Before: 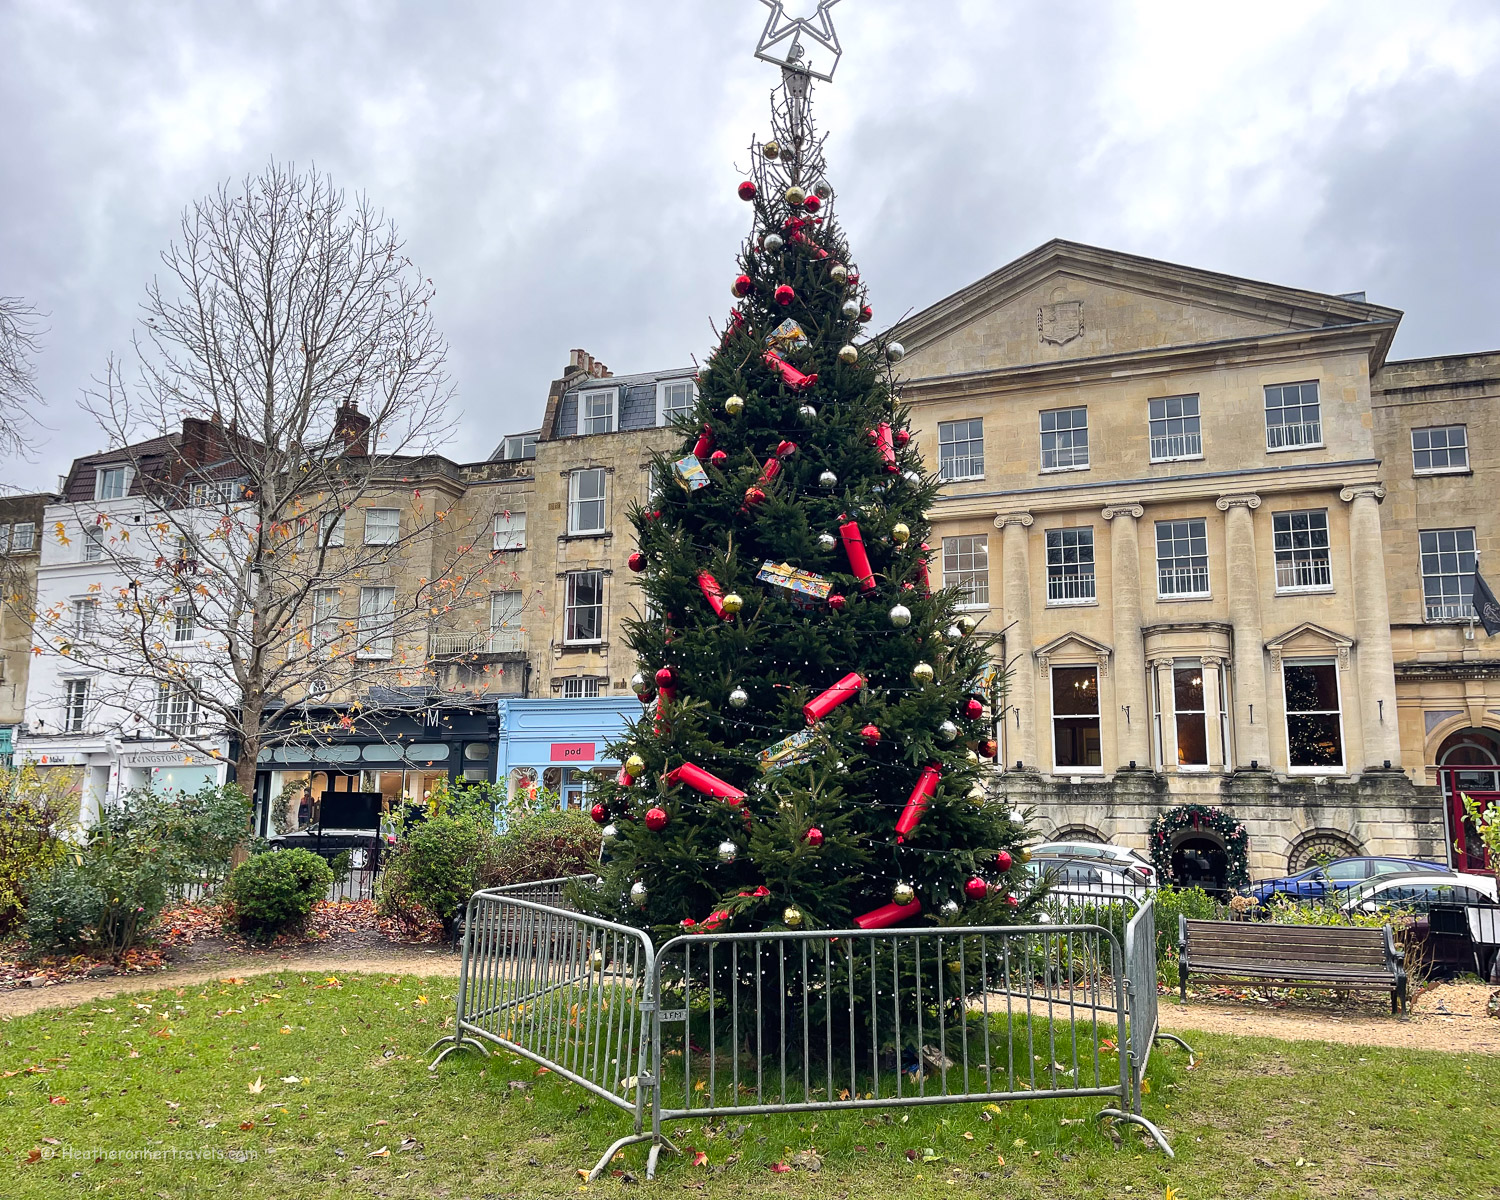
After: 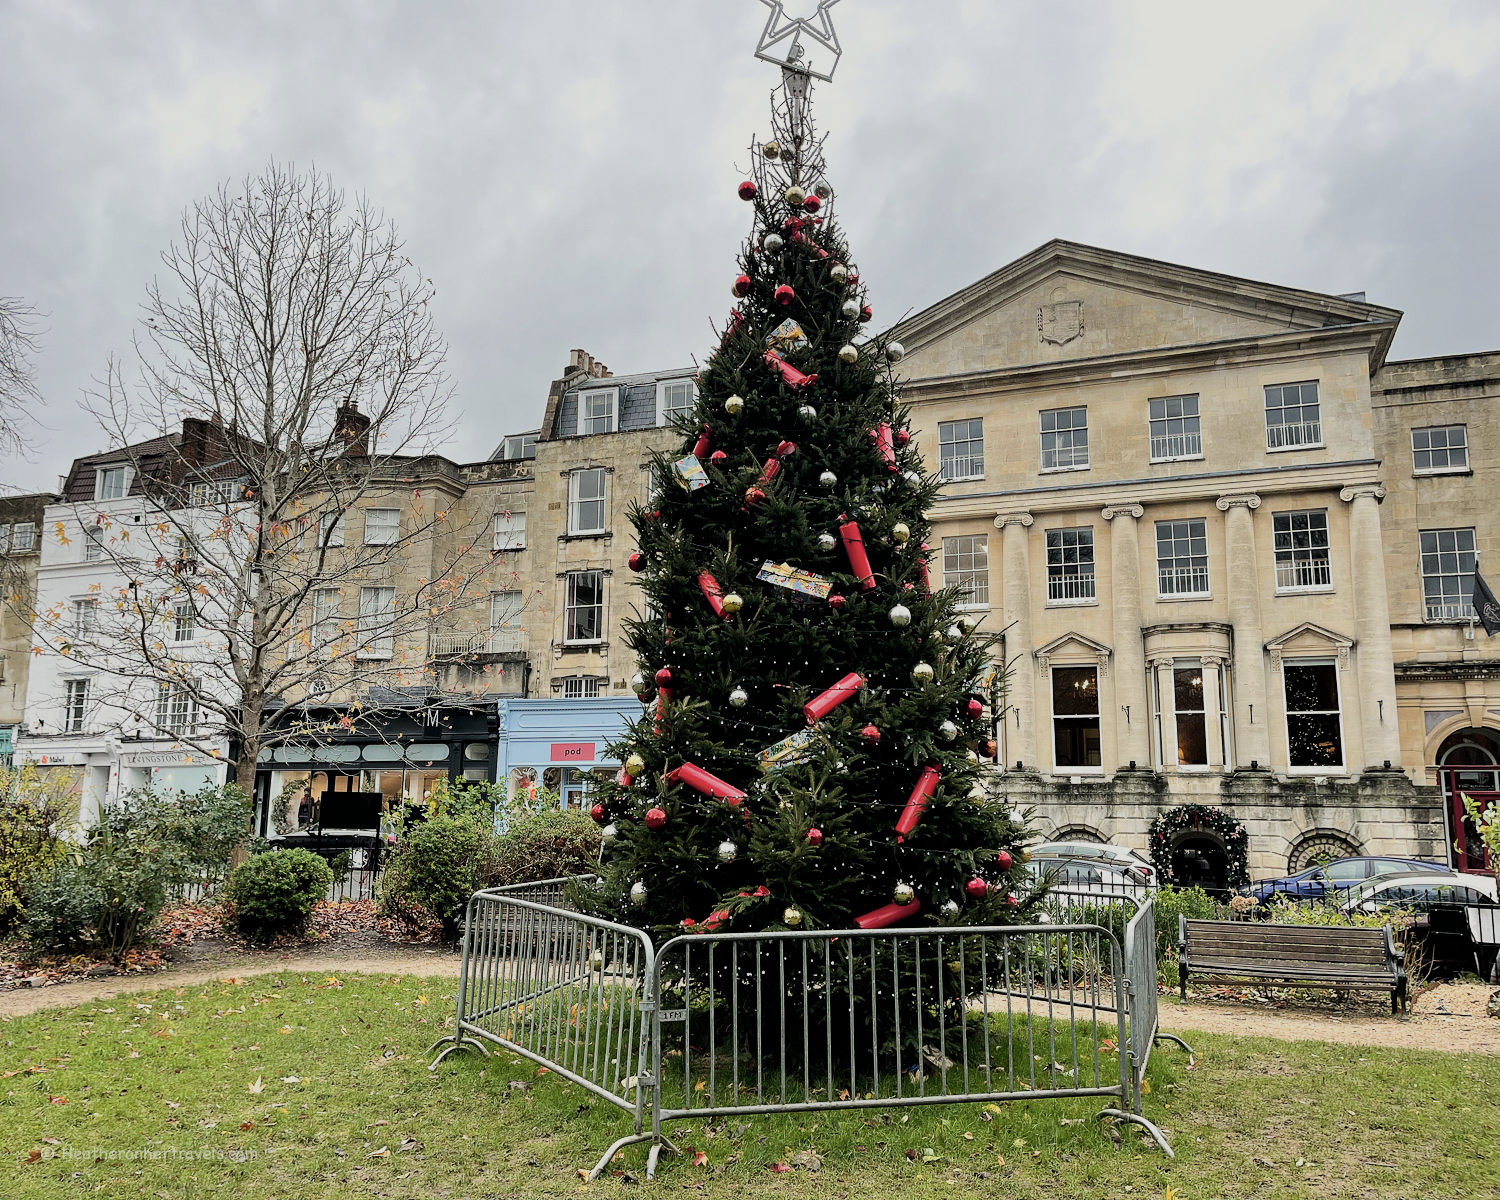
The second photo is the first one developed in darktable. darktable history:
color balance: mode lift, gamma, gain (sRGB), lift [1.04, 1, 1, 0.97], gamma [1.01, 1, 1, 0.97], gain [0.96, 1, 1, 0.97]
filmic rgb: black relative exposure -5 EV, hardness 2.88, contrast 1.1, highlights saturation mix -20%
contrast brightness saturation: contrast 0.11, saturation -0.17
